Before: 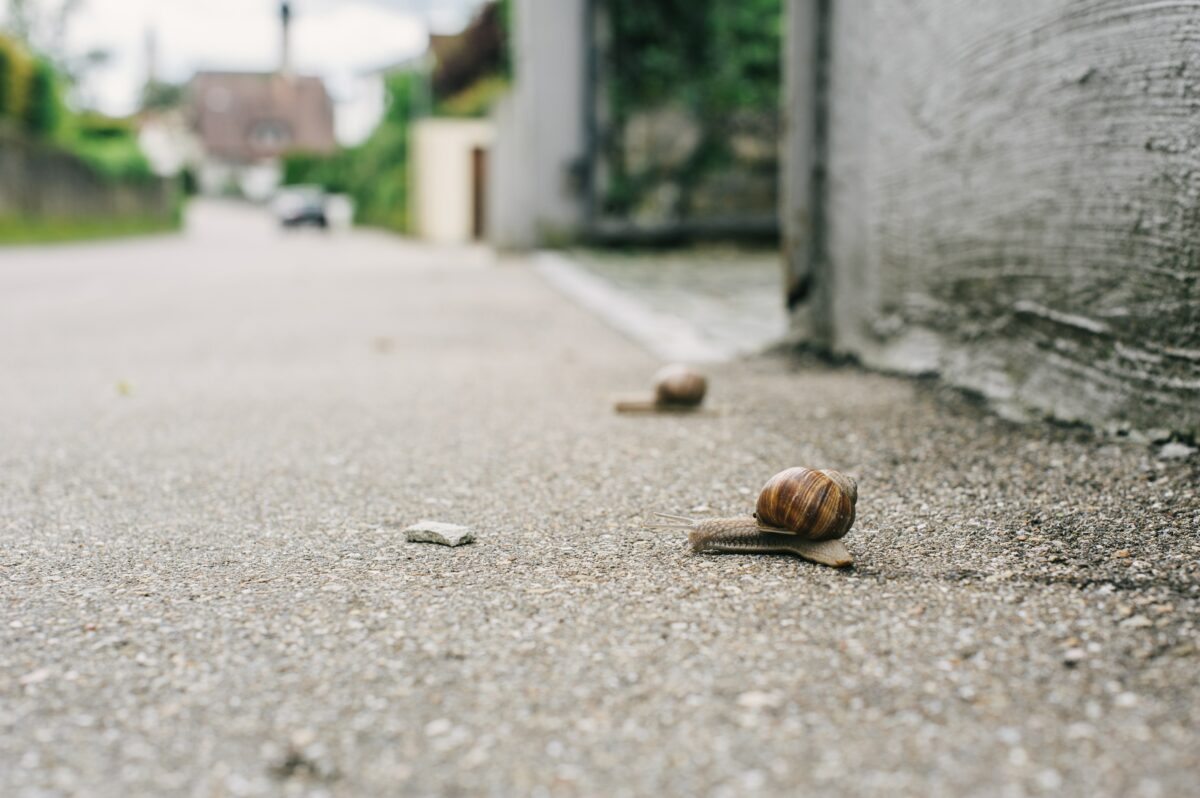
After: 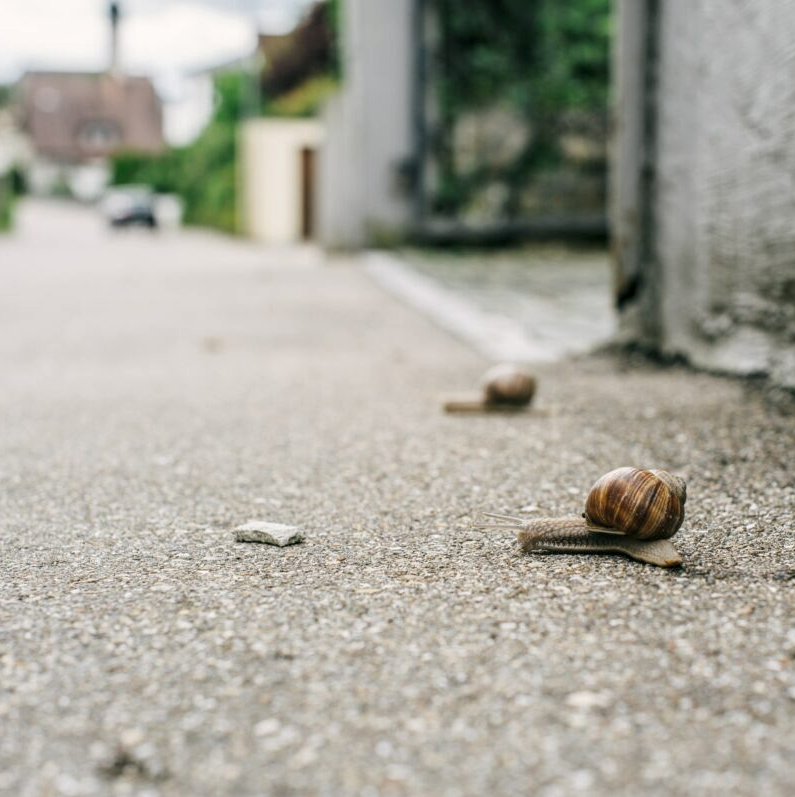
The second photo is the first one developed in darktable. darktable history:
crop and rotate: left 14.329%, right 19.371%
local contrast: on, module defaults
